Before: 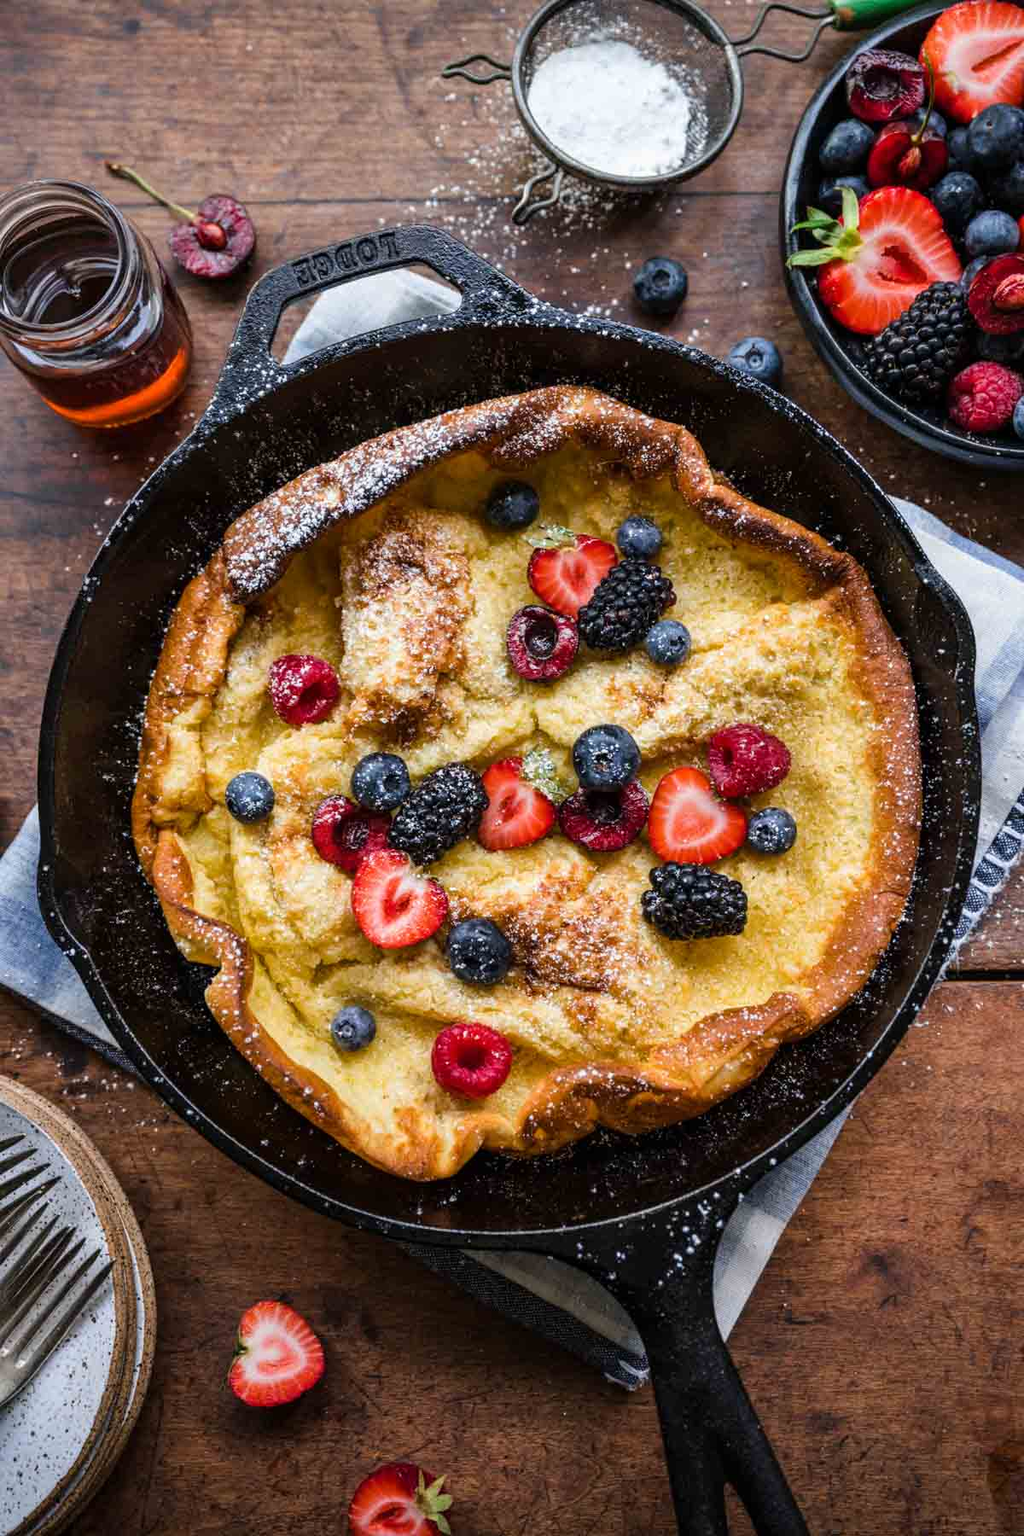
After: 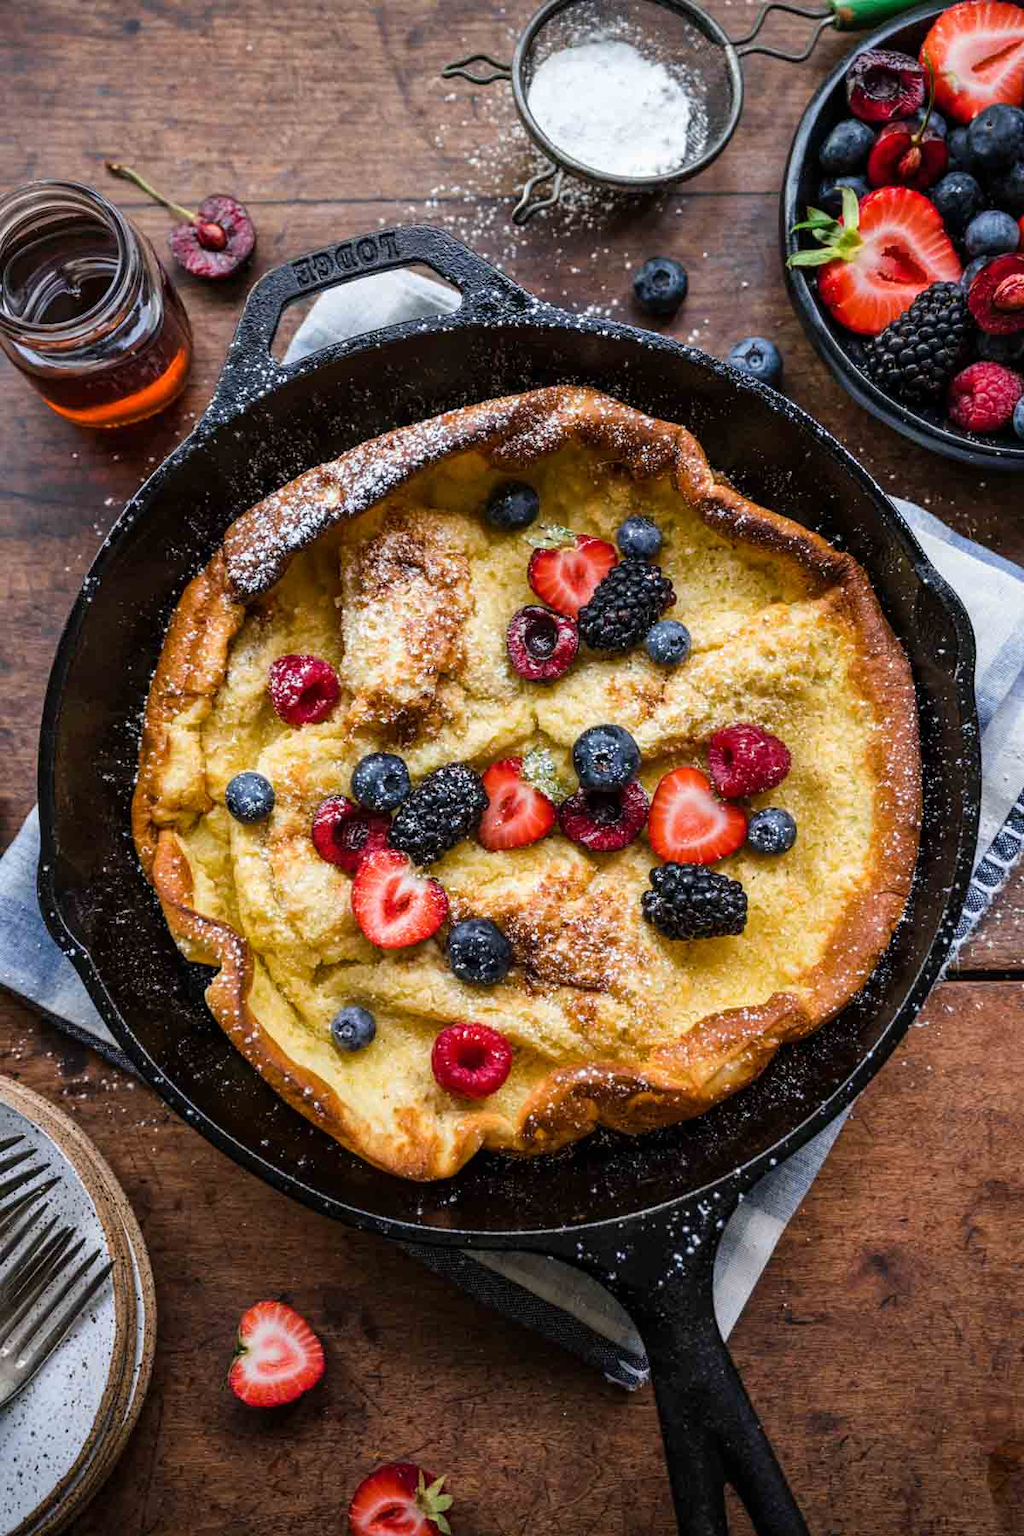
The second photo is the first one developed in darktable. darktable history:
local contrast: mode bilateral grid, contrast 15, coarseness 37, detail 106%, midtone range 0.2
